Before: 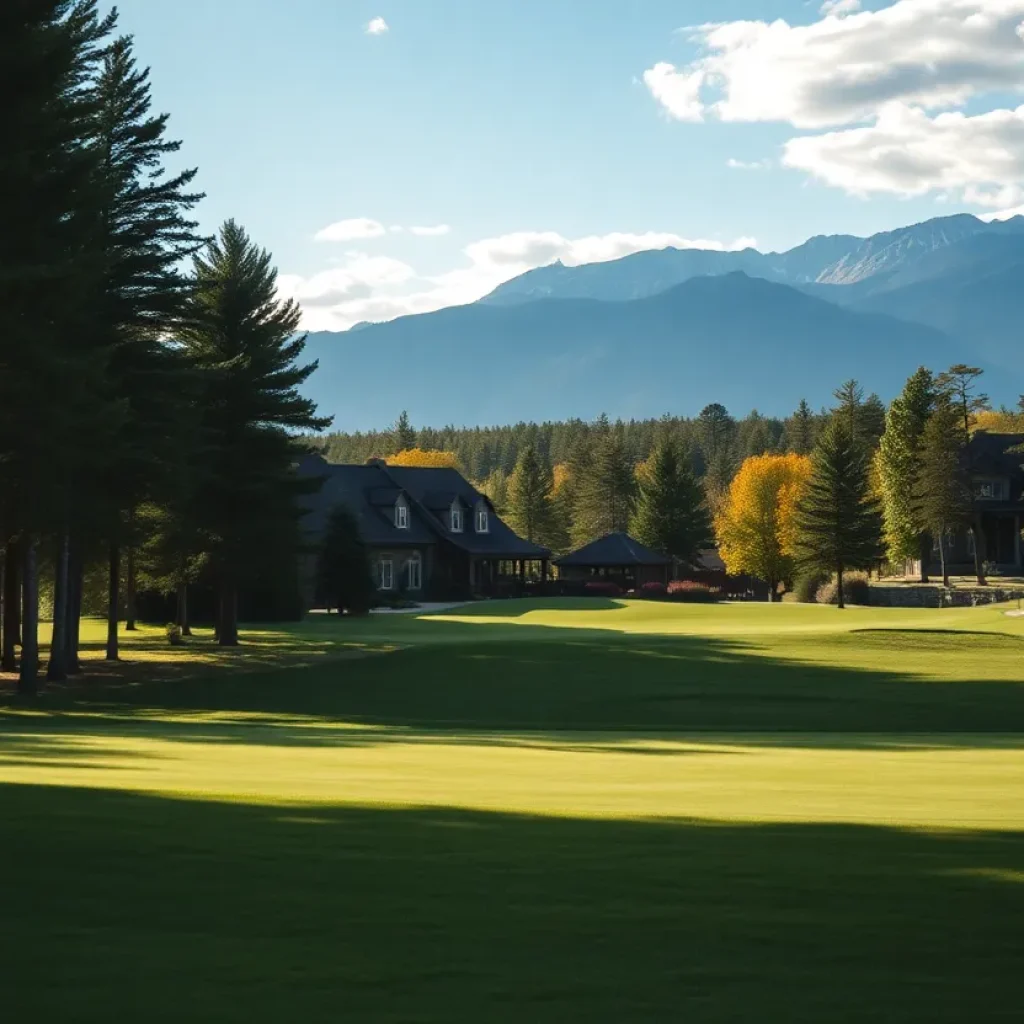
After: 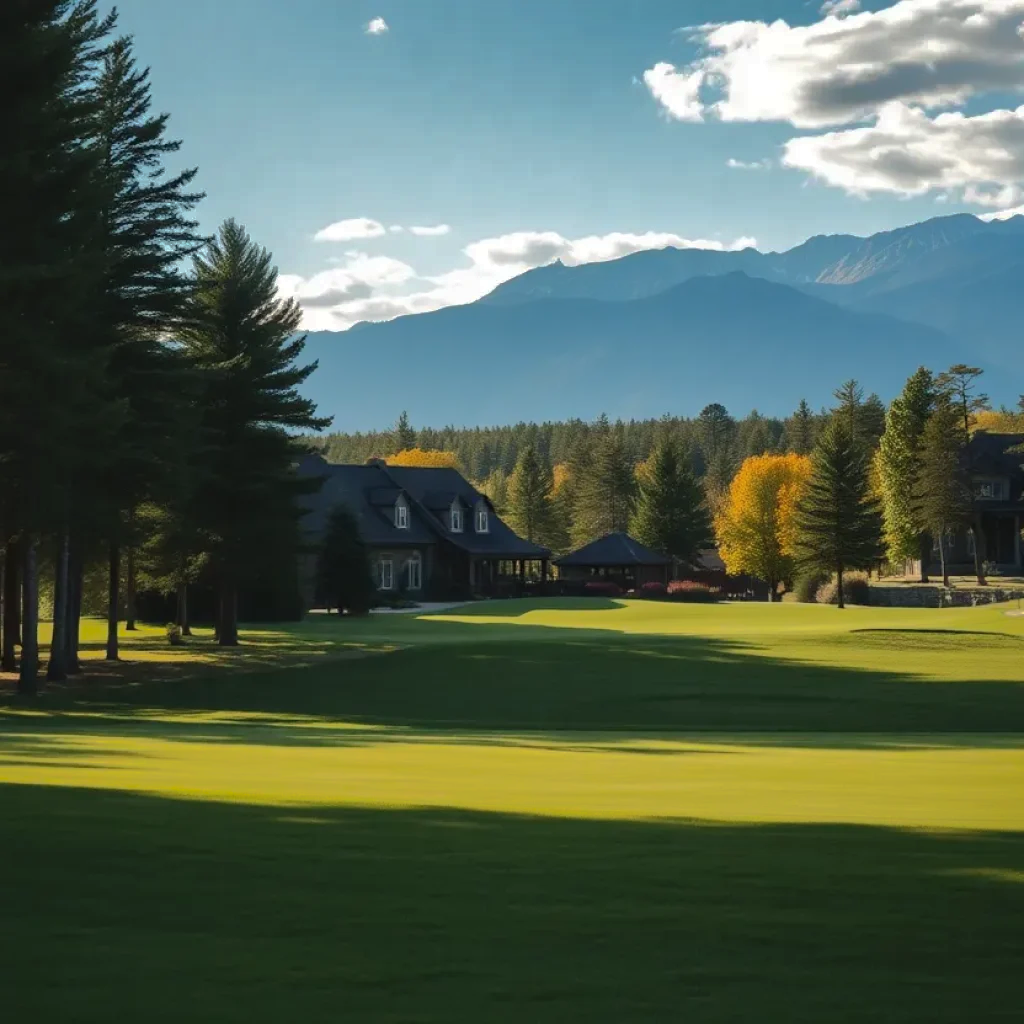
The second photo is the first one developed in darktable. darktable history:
shadows and highlights: shadows 24.8, highlights -70.49
